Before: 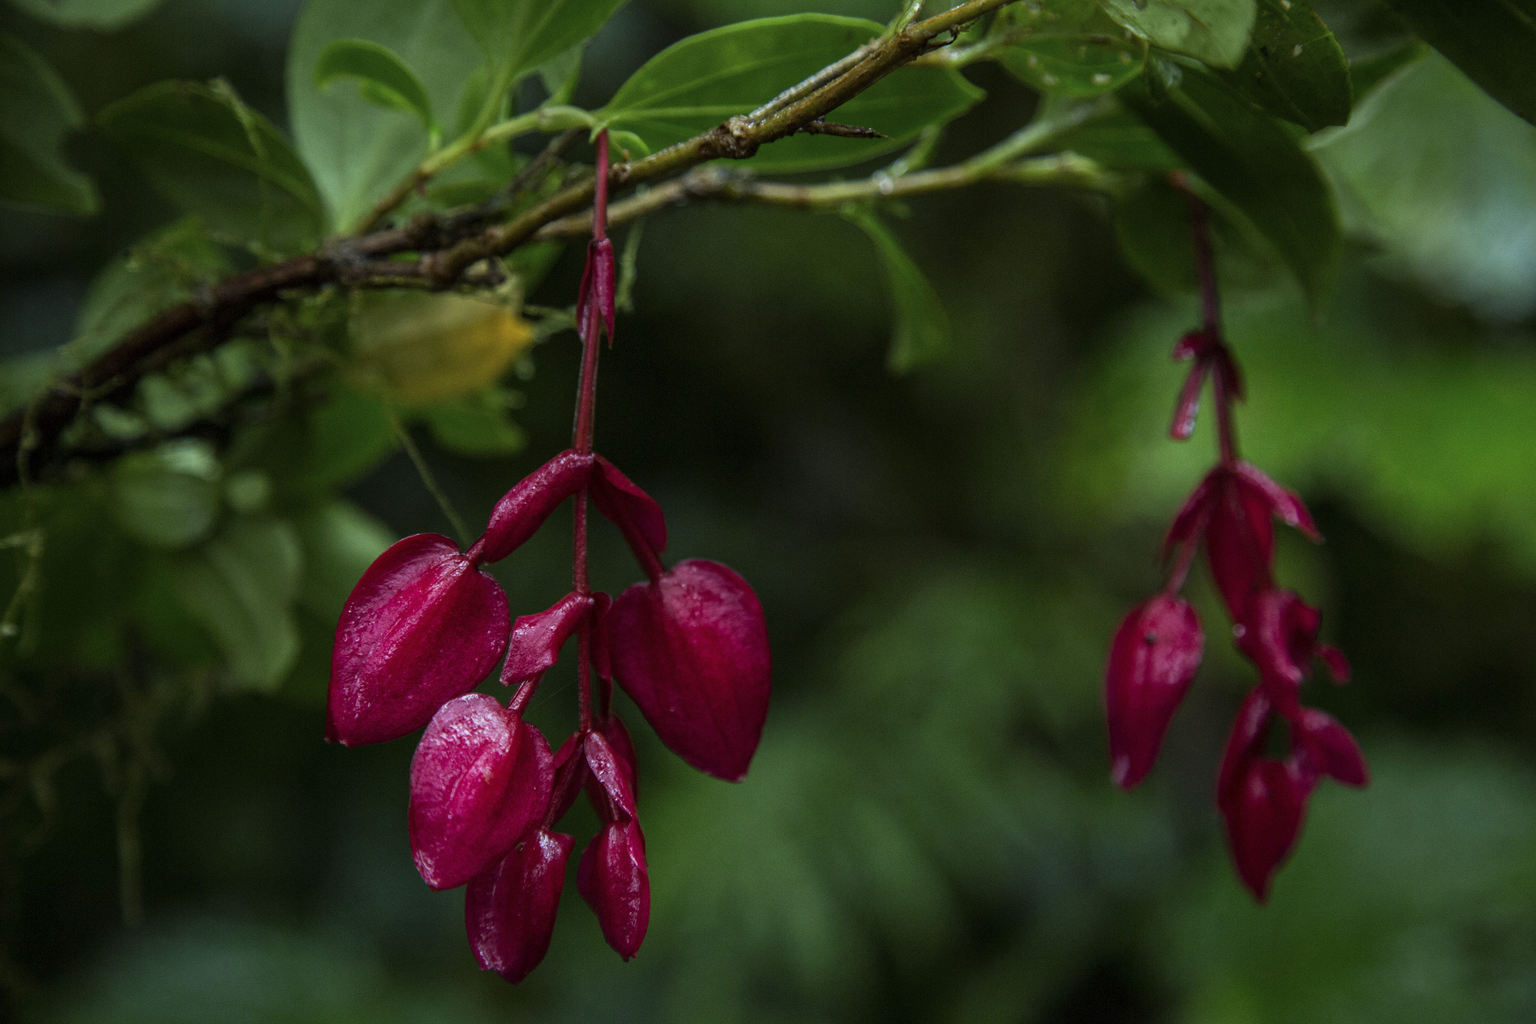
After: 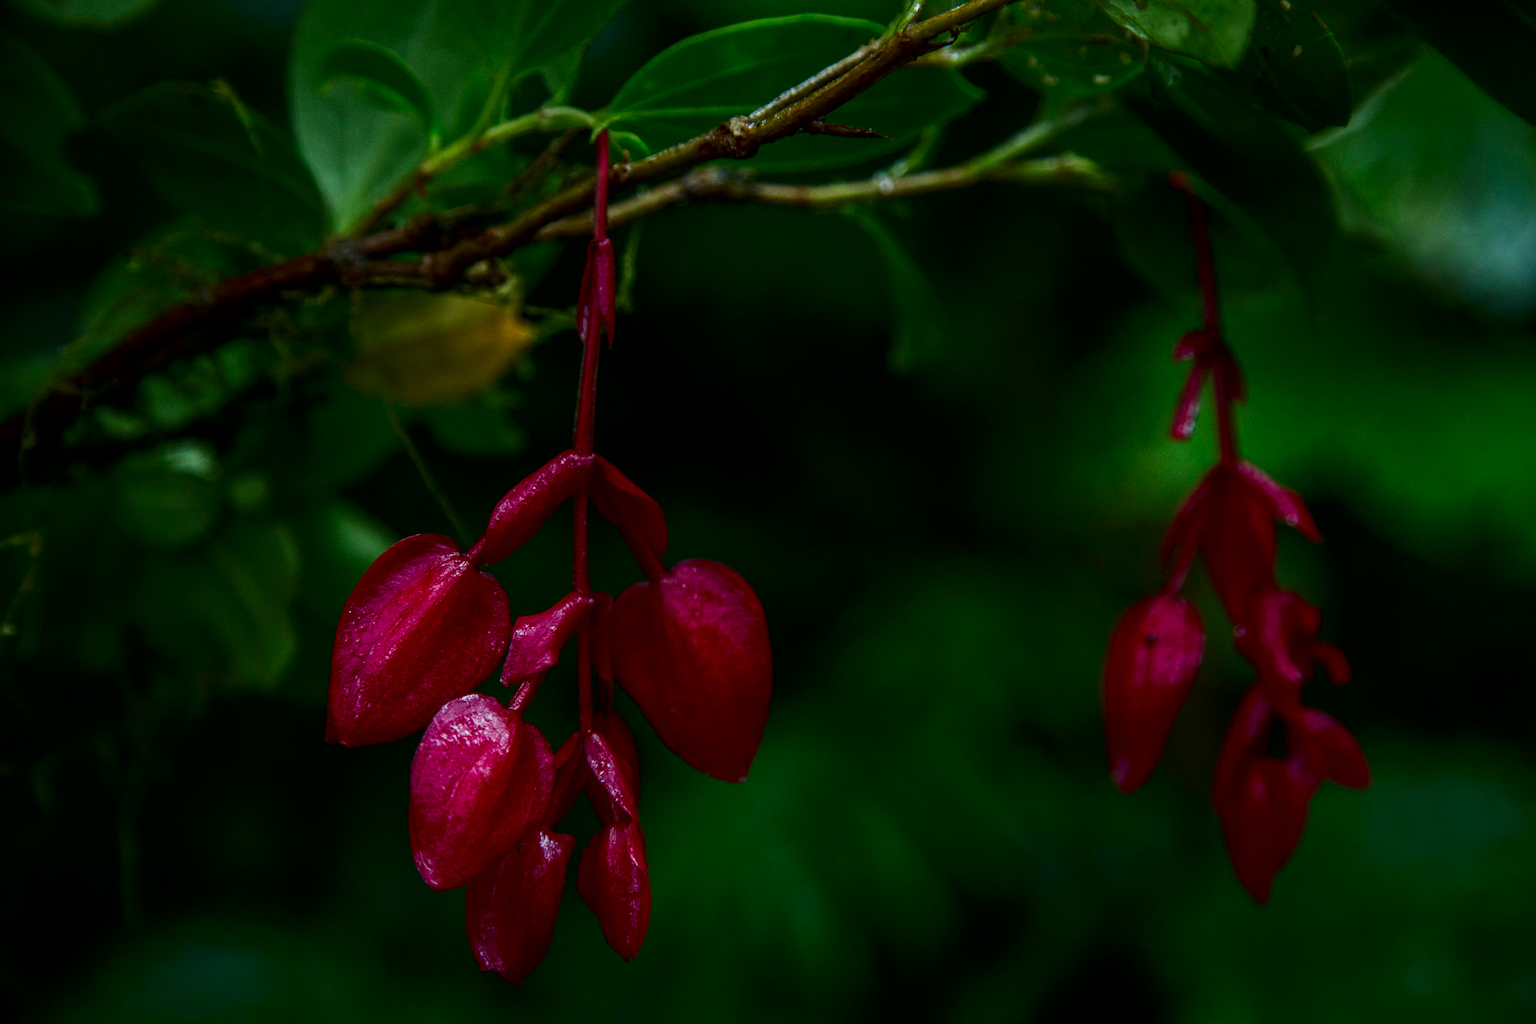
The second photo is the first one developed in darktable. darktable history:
contrast brightness saturation: contrast 0.096, brightness -0.266, saturation 0.138
